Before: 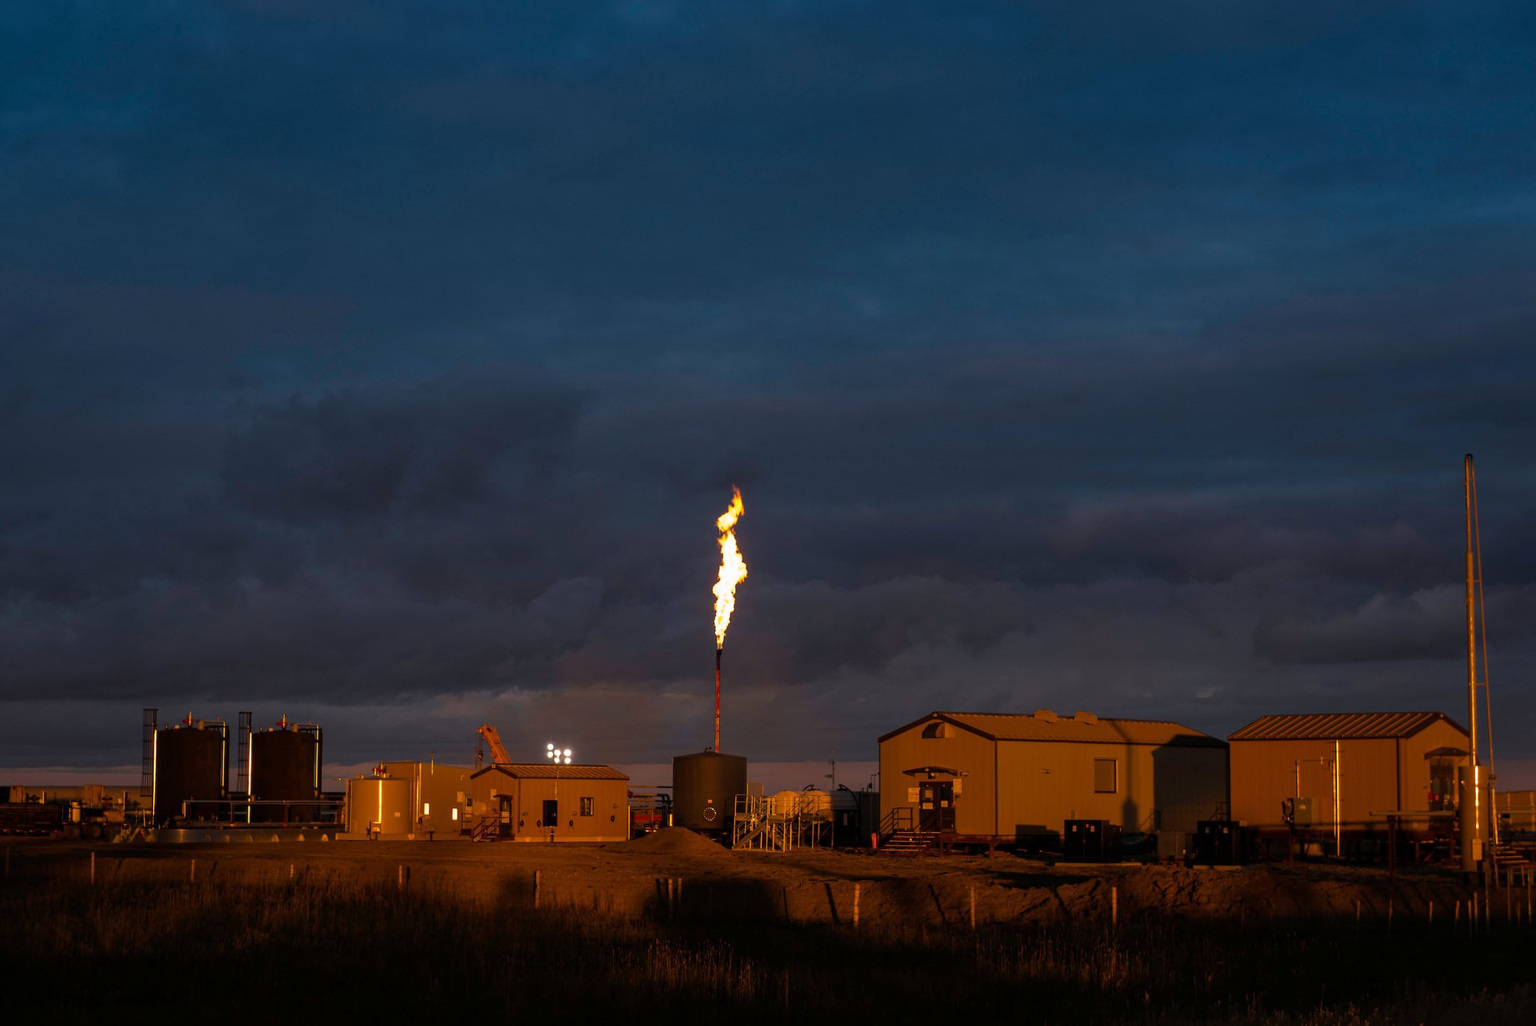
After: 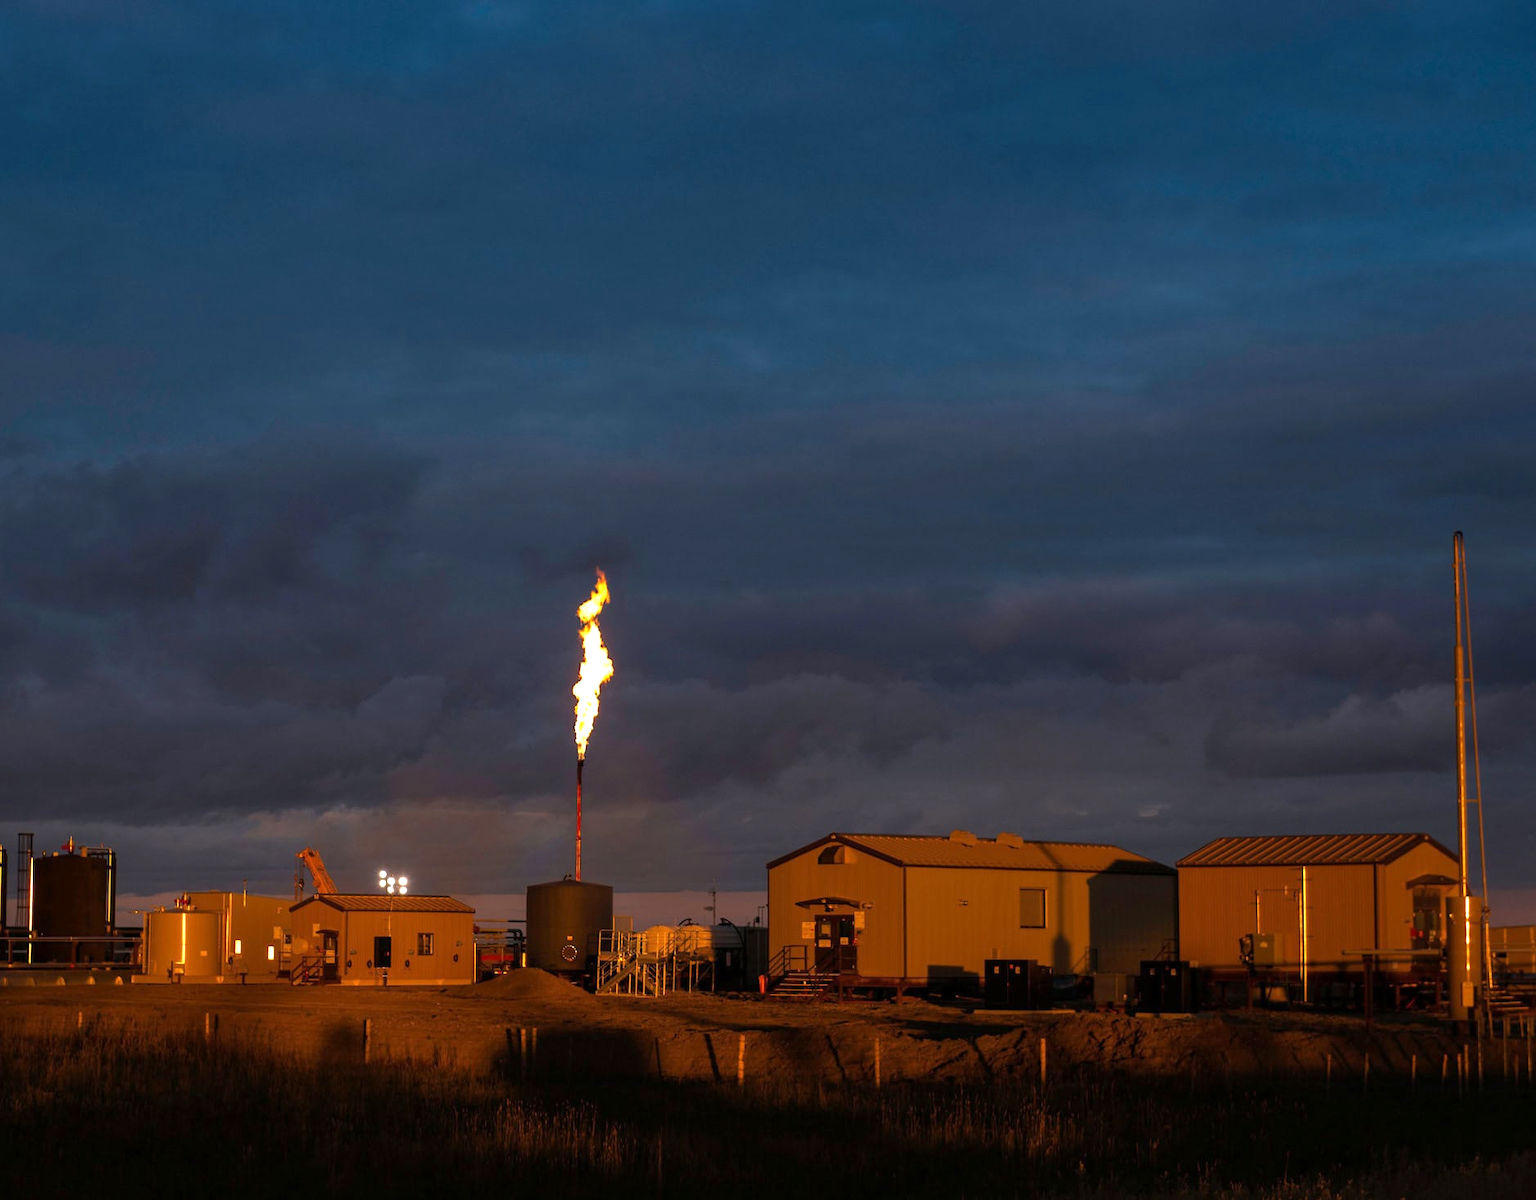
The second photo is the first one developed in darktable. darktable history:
exposure: exposure 0.492 EV, compensate exposure bias true, compensate highlight preservation false
crop and rotate: left 14.577%
levels: mode automatic, levels [0.044, 0.416, 0.908]
